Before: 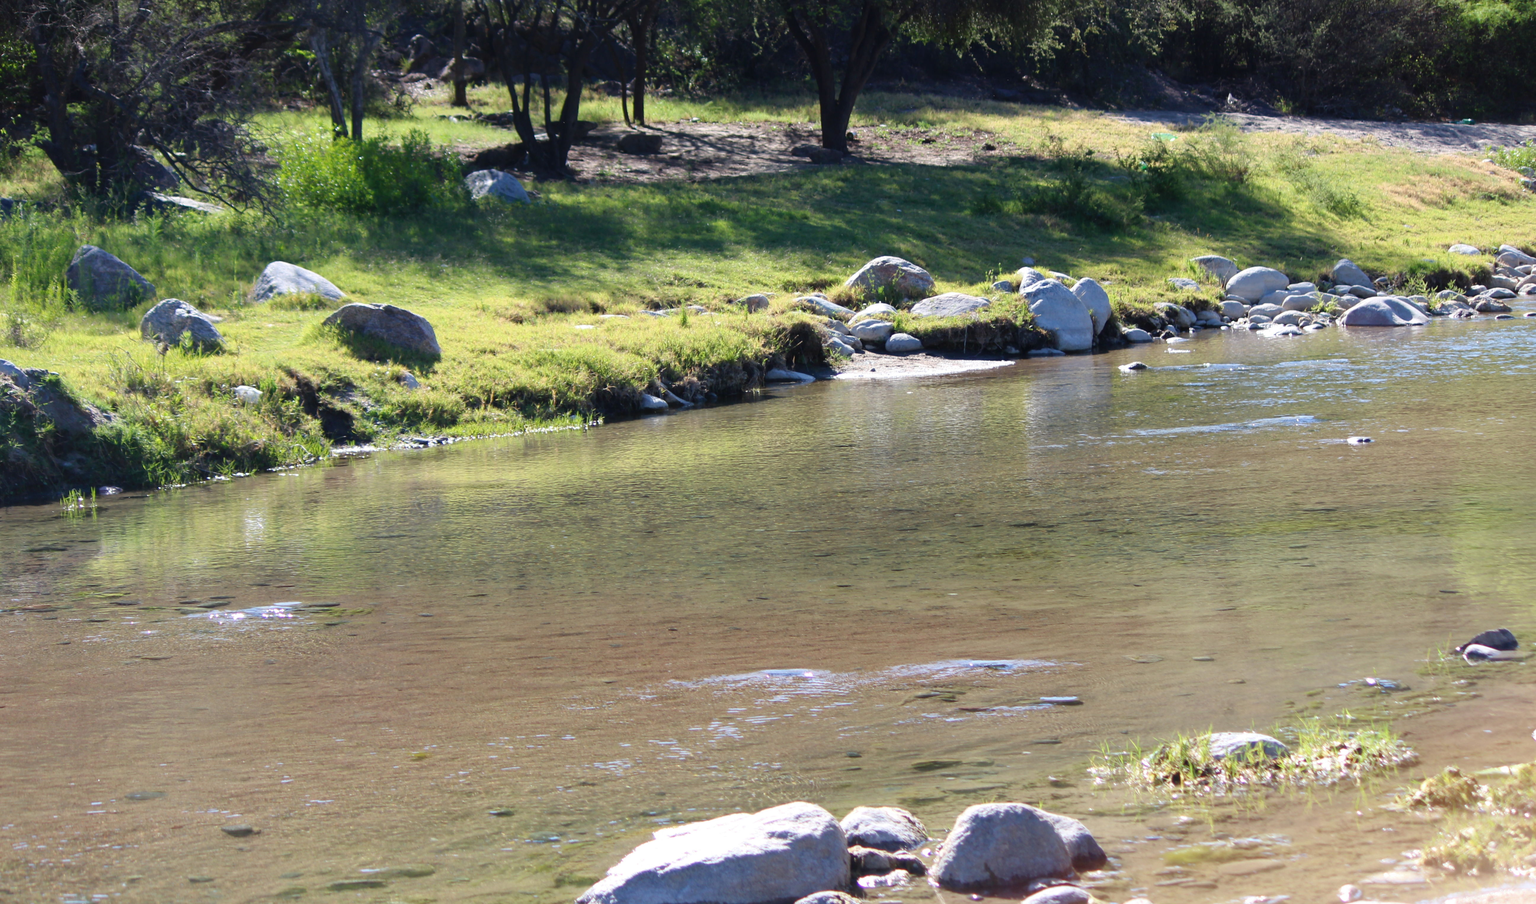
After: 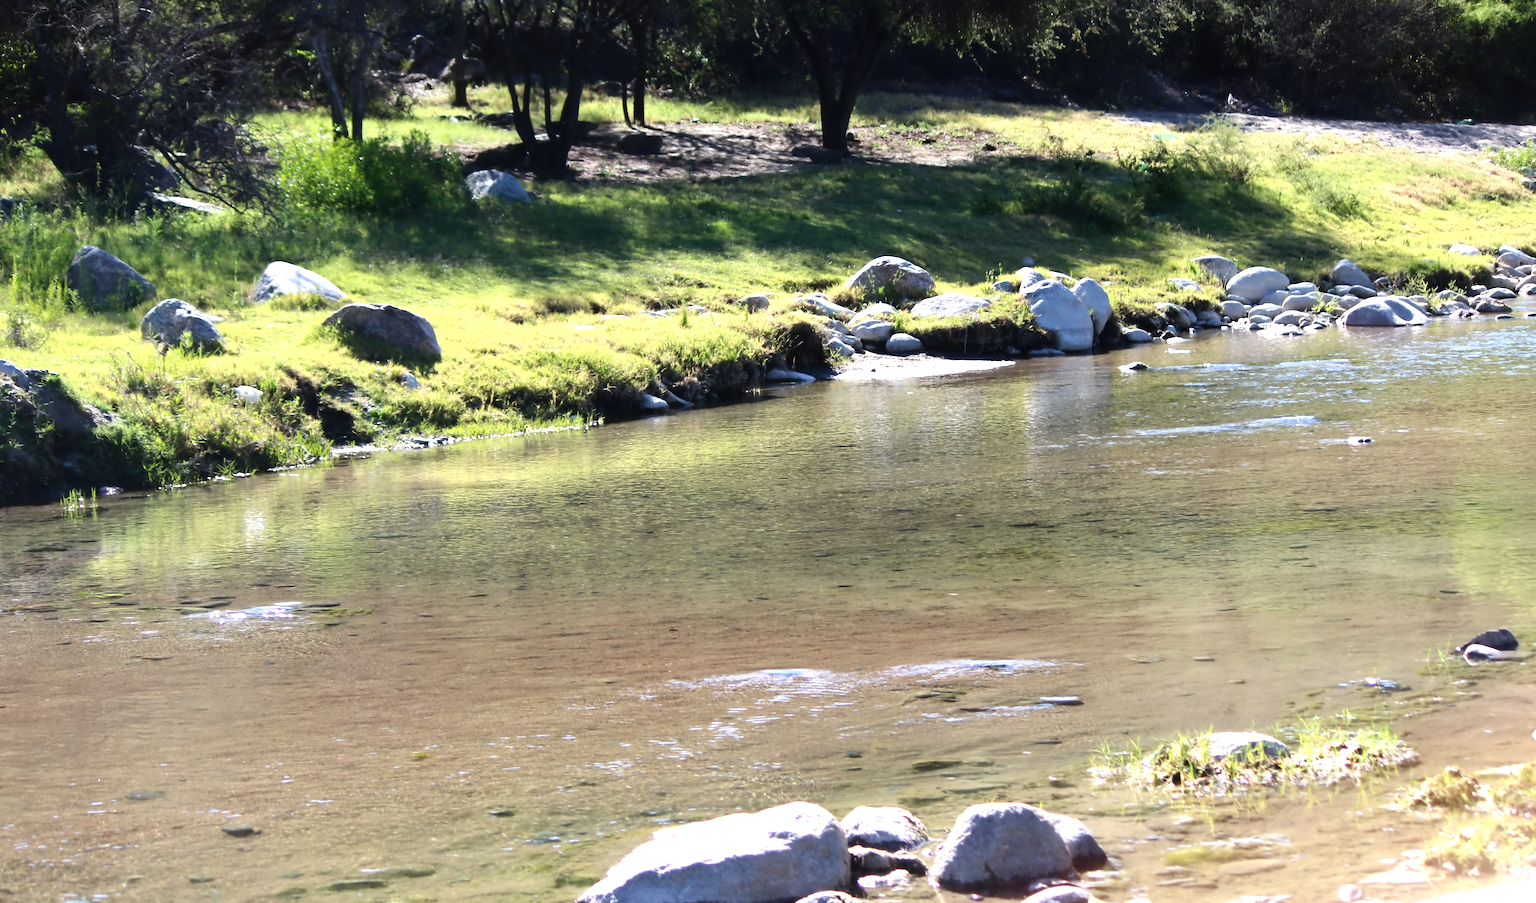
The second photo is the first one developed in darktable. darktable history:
tone equalizer: -8 EV -0.762 EV, -7 EV -0.725 EV, -6 EV -0.588 EV, -5 EV -0.382 EV, -3 EV 0.384 EV, -2 EV 0.6 EV, -1 EV 0.693 EV, +0 EV 0.727 EV, edges refinement/feathering 500, mask exposure compensation -1.57 EV, preserve details no
contrast equalizer: y [[0.5 ×6], [0.5 ×6], [0.5 ×6], [0, 0.033, 0.067, 0.1, 0.133, 0.167], [0, 0.05, 0.1, 0.15, 0.2, 0.25]]
